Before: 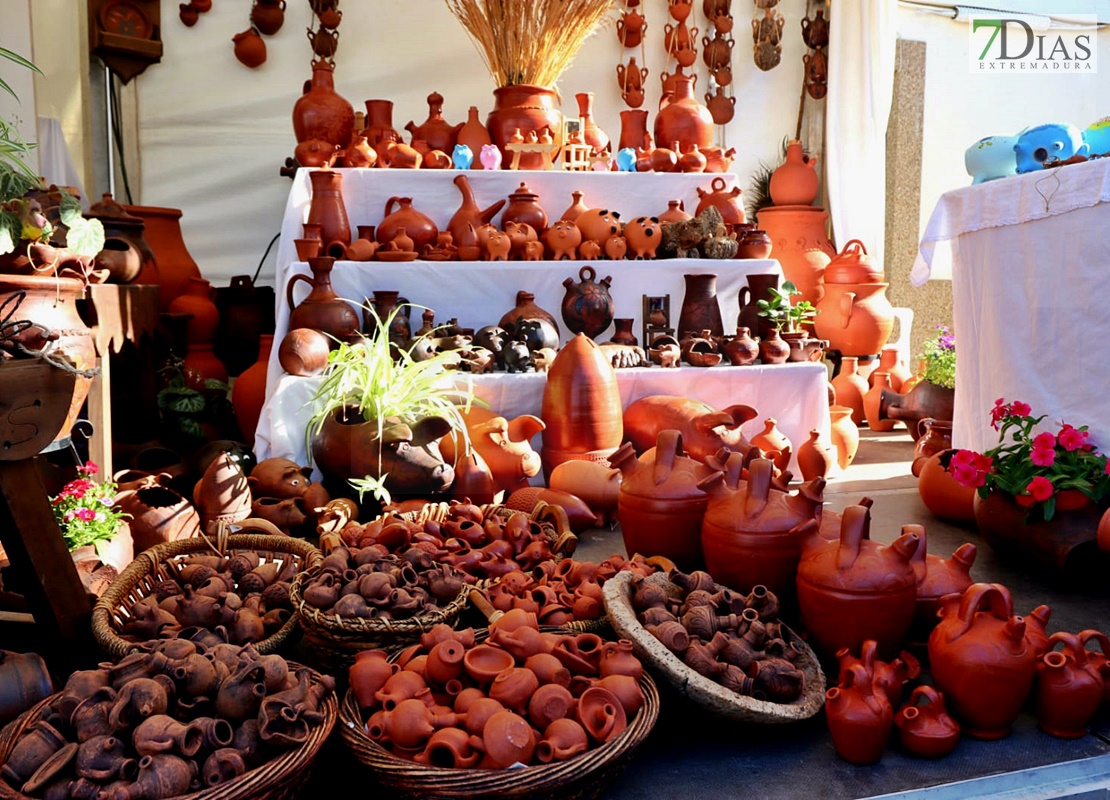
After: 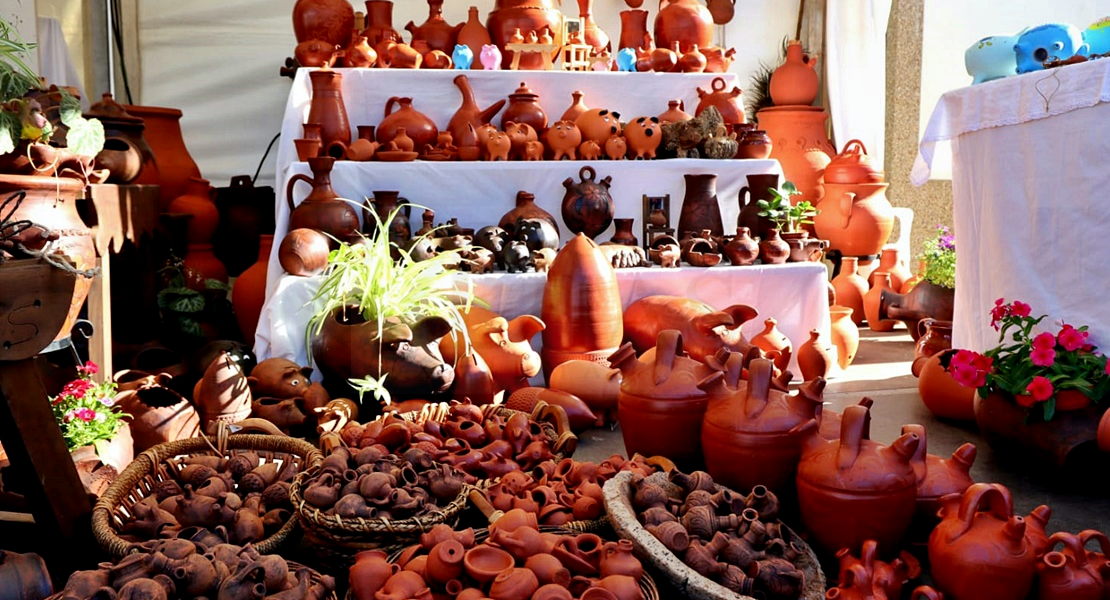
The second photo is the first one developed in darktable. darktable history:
contrast equalizer: octaves 7, y [[0.6 ×6], [0.55 ×6], [0 ×6], [0 ×6], [0 ×6]], mix 0.15
crop and rotate: top 12.5%, bottom 12.5%
